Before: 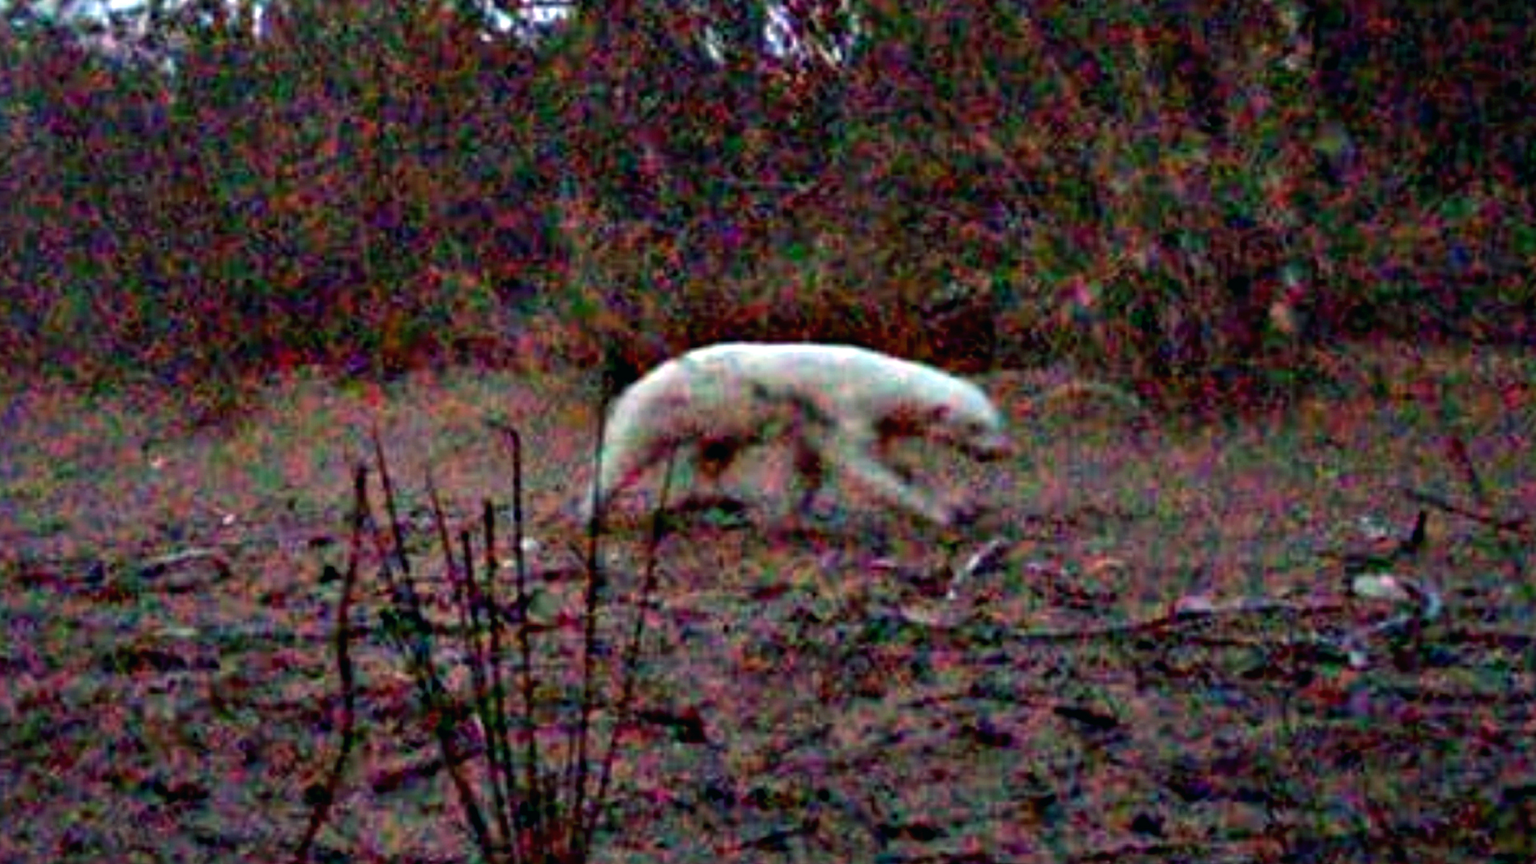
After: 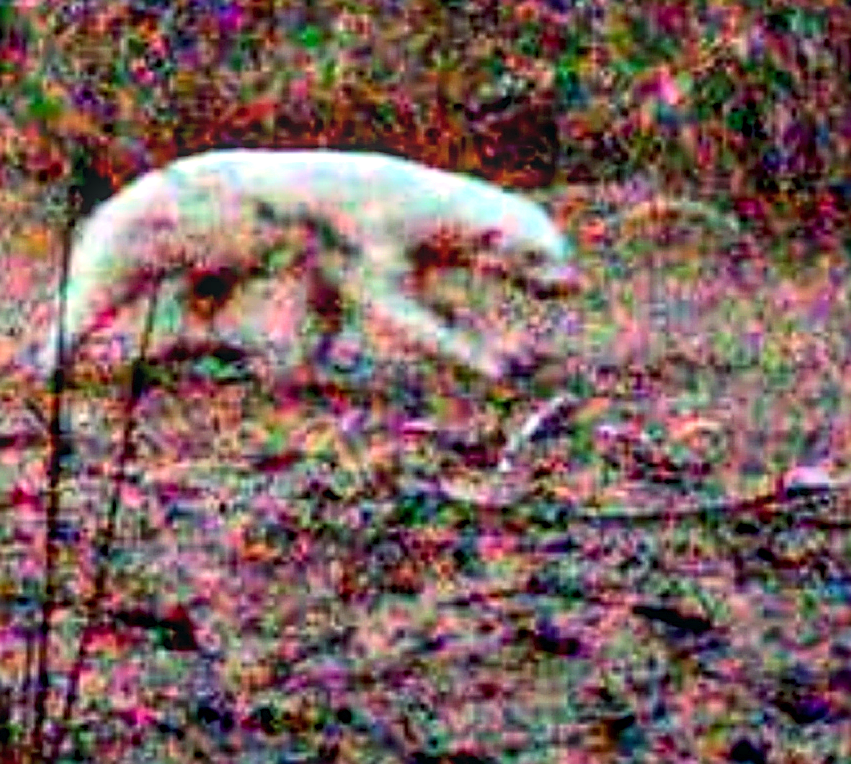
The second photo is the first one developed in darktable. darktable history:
sharpen: on, module defaults
crop: left 35.697%, top 25.831%, right 19.932%, bottom 3.425%
exposure: exposure 0.744 EV, compensate exposure bias true, compensate highlight preservation false
local contrast: highlights 2%, shadows 2%, detail 133%
contrast brightness saturation: contrast 0.199, brightness 0.167, saturation 0.215
